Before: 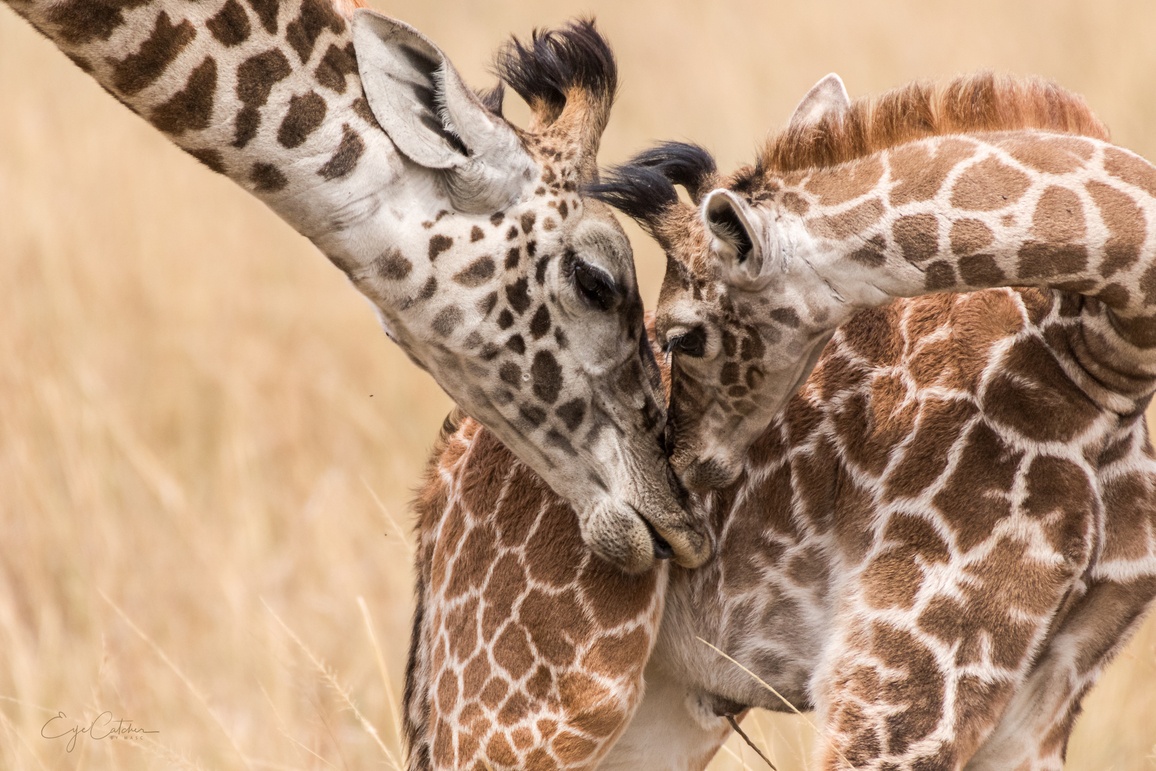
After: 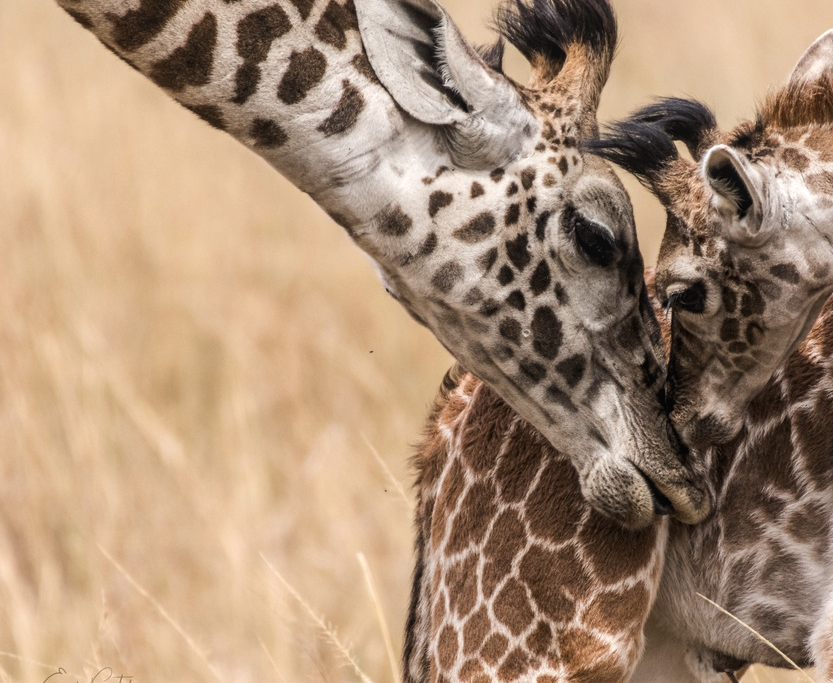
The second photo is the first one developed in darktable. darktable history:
local contrast: detail 109%
crop: top 5.775%, right 27.866%, bottom 5.616%
exposure: black level correction 0.001, compensate highlight preservation false
levels: white 99.97%, levels [0.029, 0.545, 0.971]
